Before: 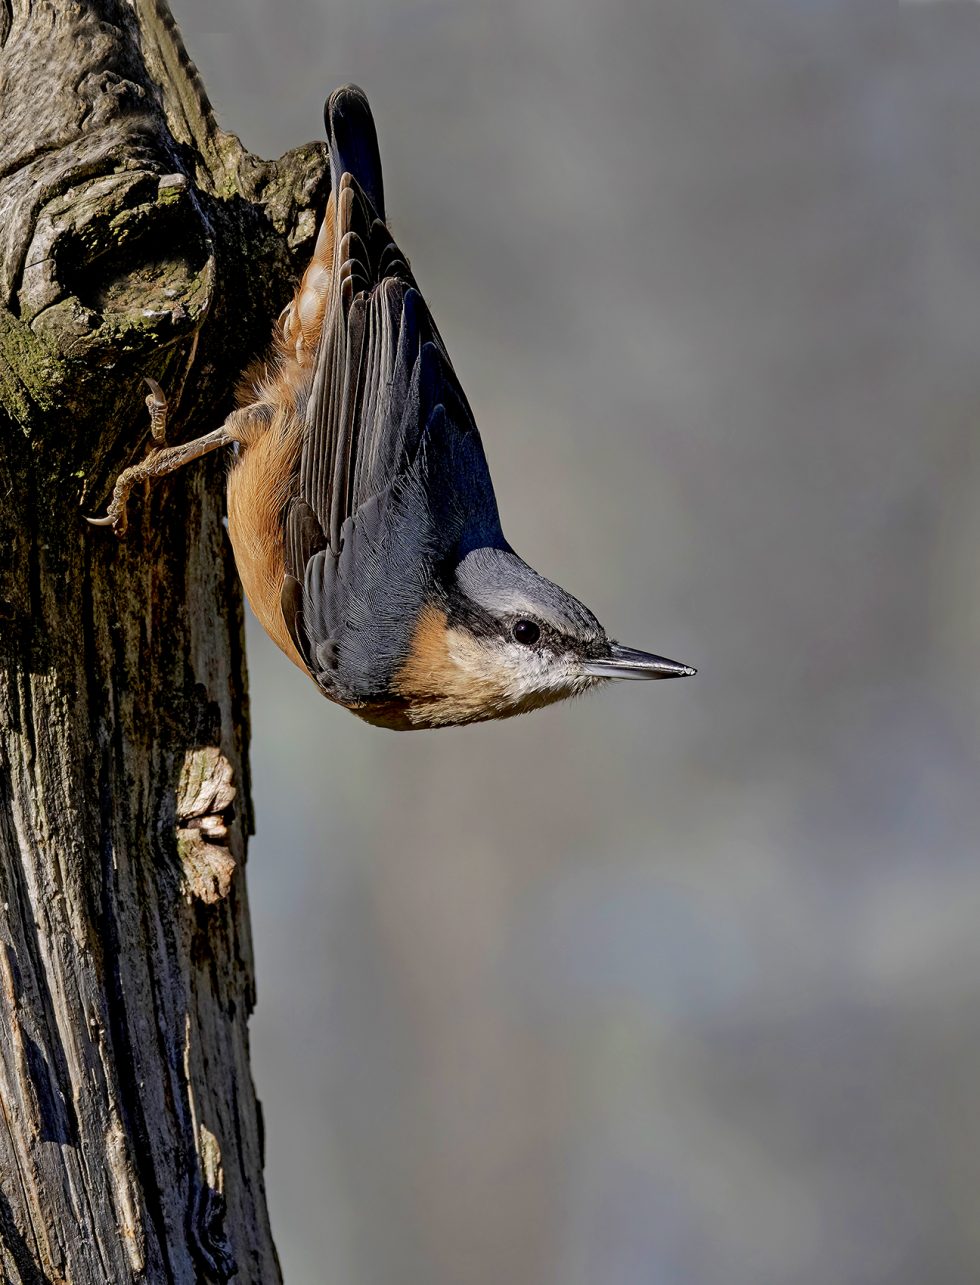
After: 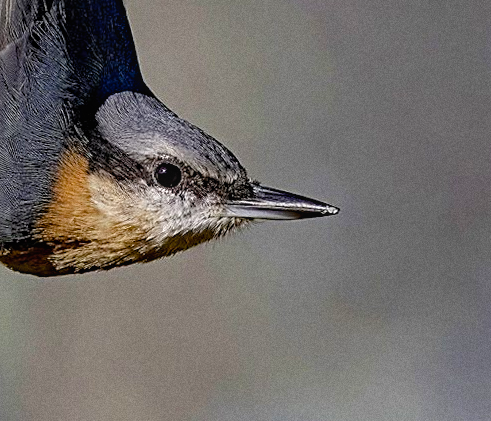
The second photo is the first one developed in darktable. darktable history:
crop: left 36.607%, top 34.735%, right 13.146%, bottom 30.611%
rotate and perspective: rotation -1.42°, crop left 0.016, crop right 0.984, crop top 0.035, crop bottom 0.965
sharpen: on, module defaults
exposure: exposure -0.116 EV, compensate exposure bias true, compensate highlight preservation false
grain: coarseness 0.09 ISO
local contrast: detail 110%
color balance rgb: perceptual saturation grading › global saturation 20%, perceptual saturation grading › highlights -25%, perceptual saturation grading › shadows 25%
haze removal: compatibility mode true, adaptive false
